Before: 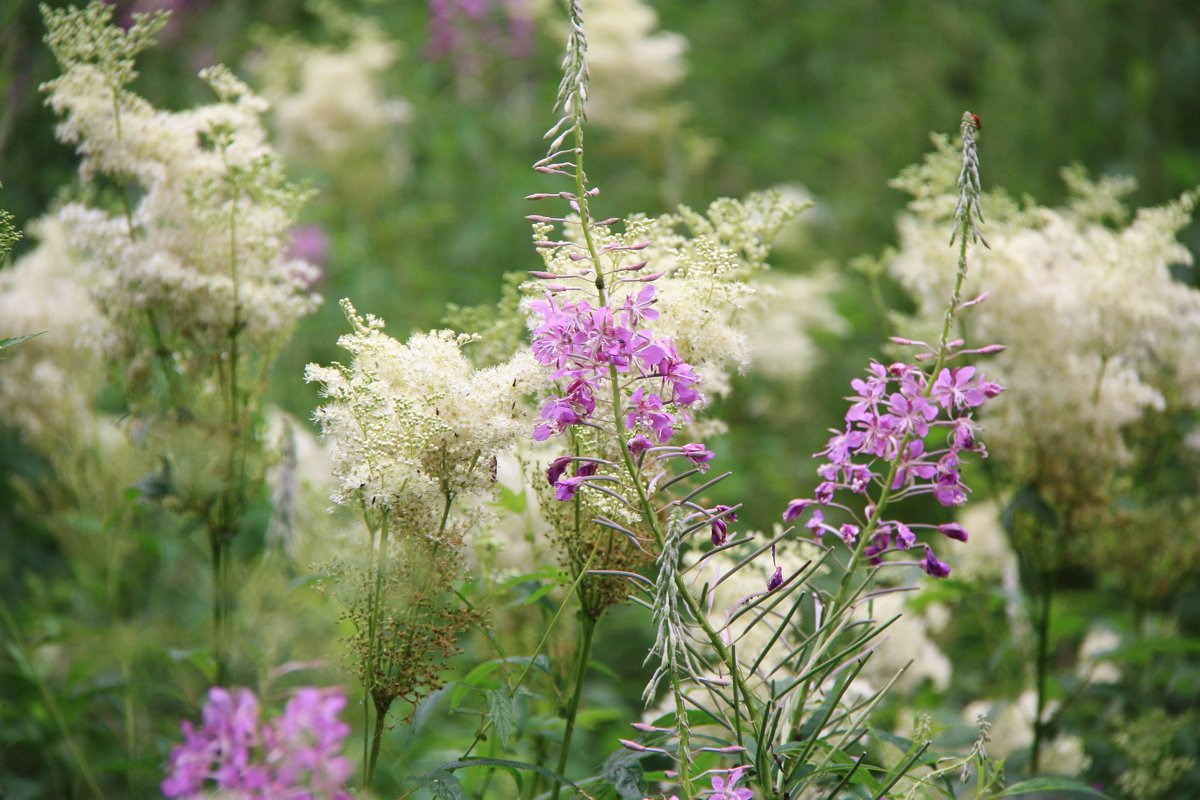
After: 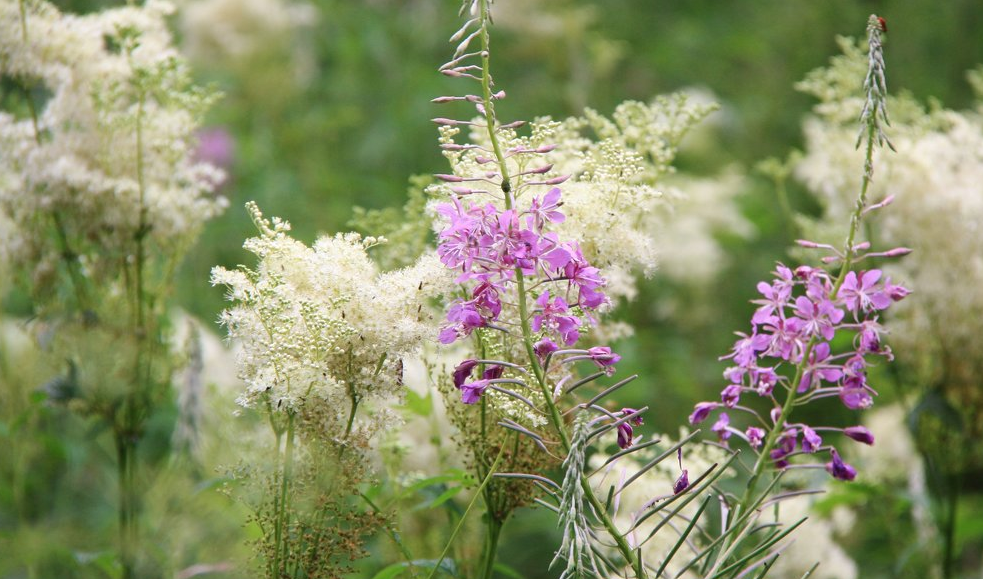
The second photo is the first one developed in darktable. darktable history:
crop: left 7.881%, top 12.148%, right 10.161%, bottom 15.401%
